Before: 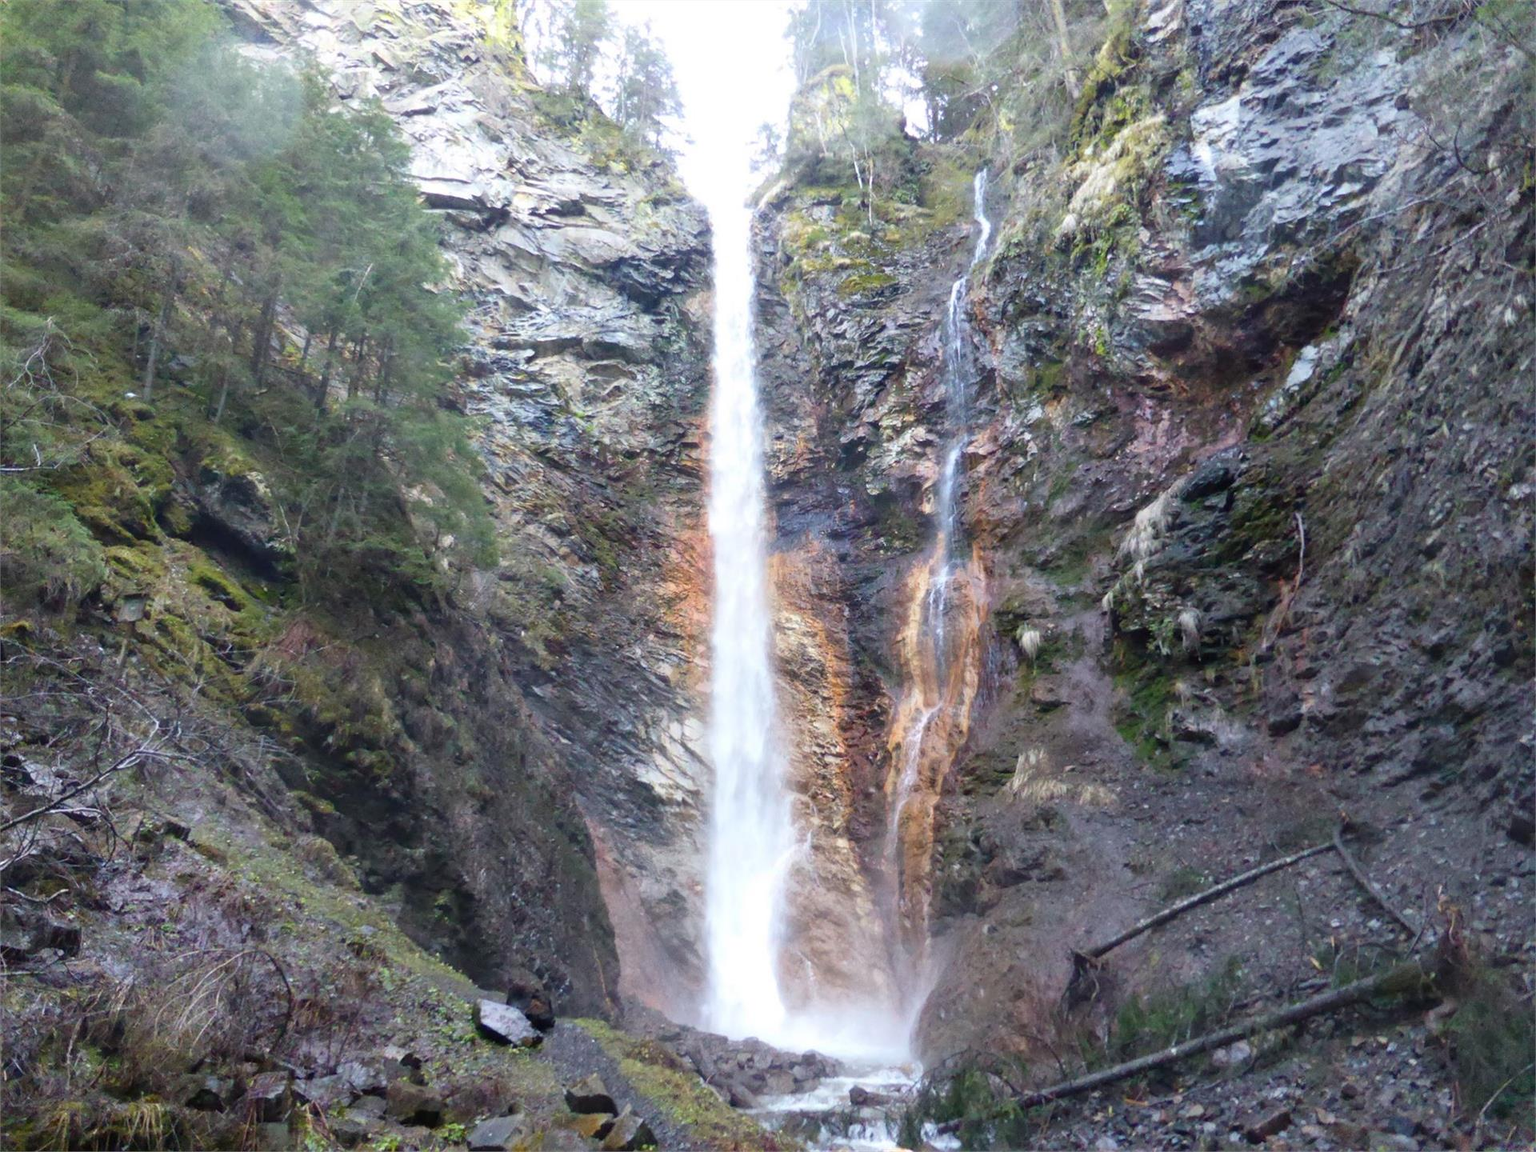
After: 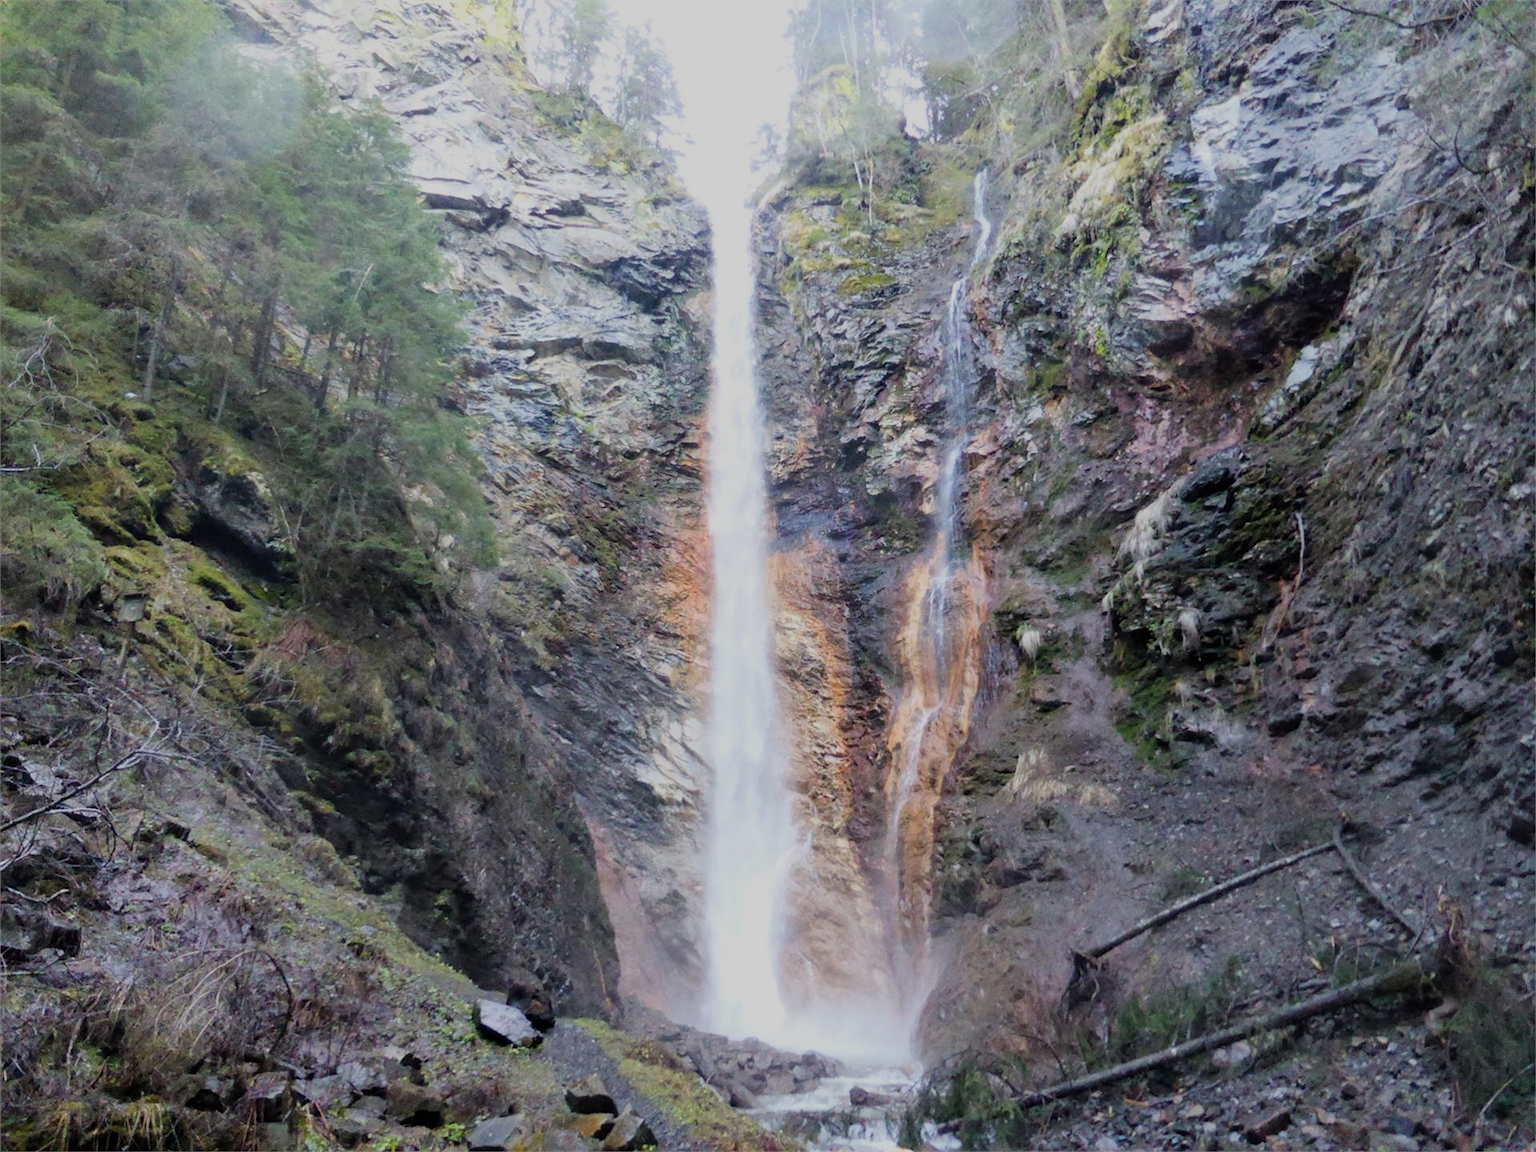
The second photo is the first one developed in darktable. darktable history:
filmic rgb: black relative exposure -7.12 EV, white relative exposure 5.34 EV, hardness 3.02
